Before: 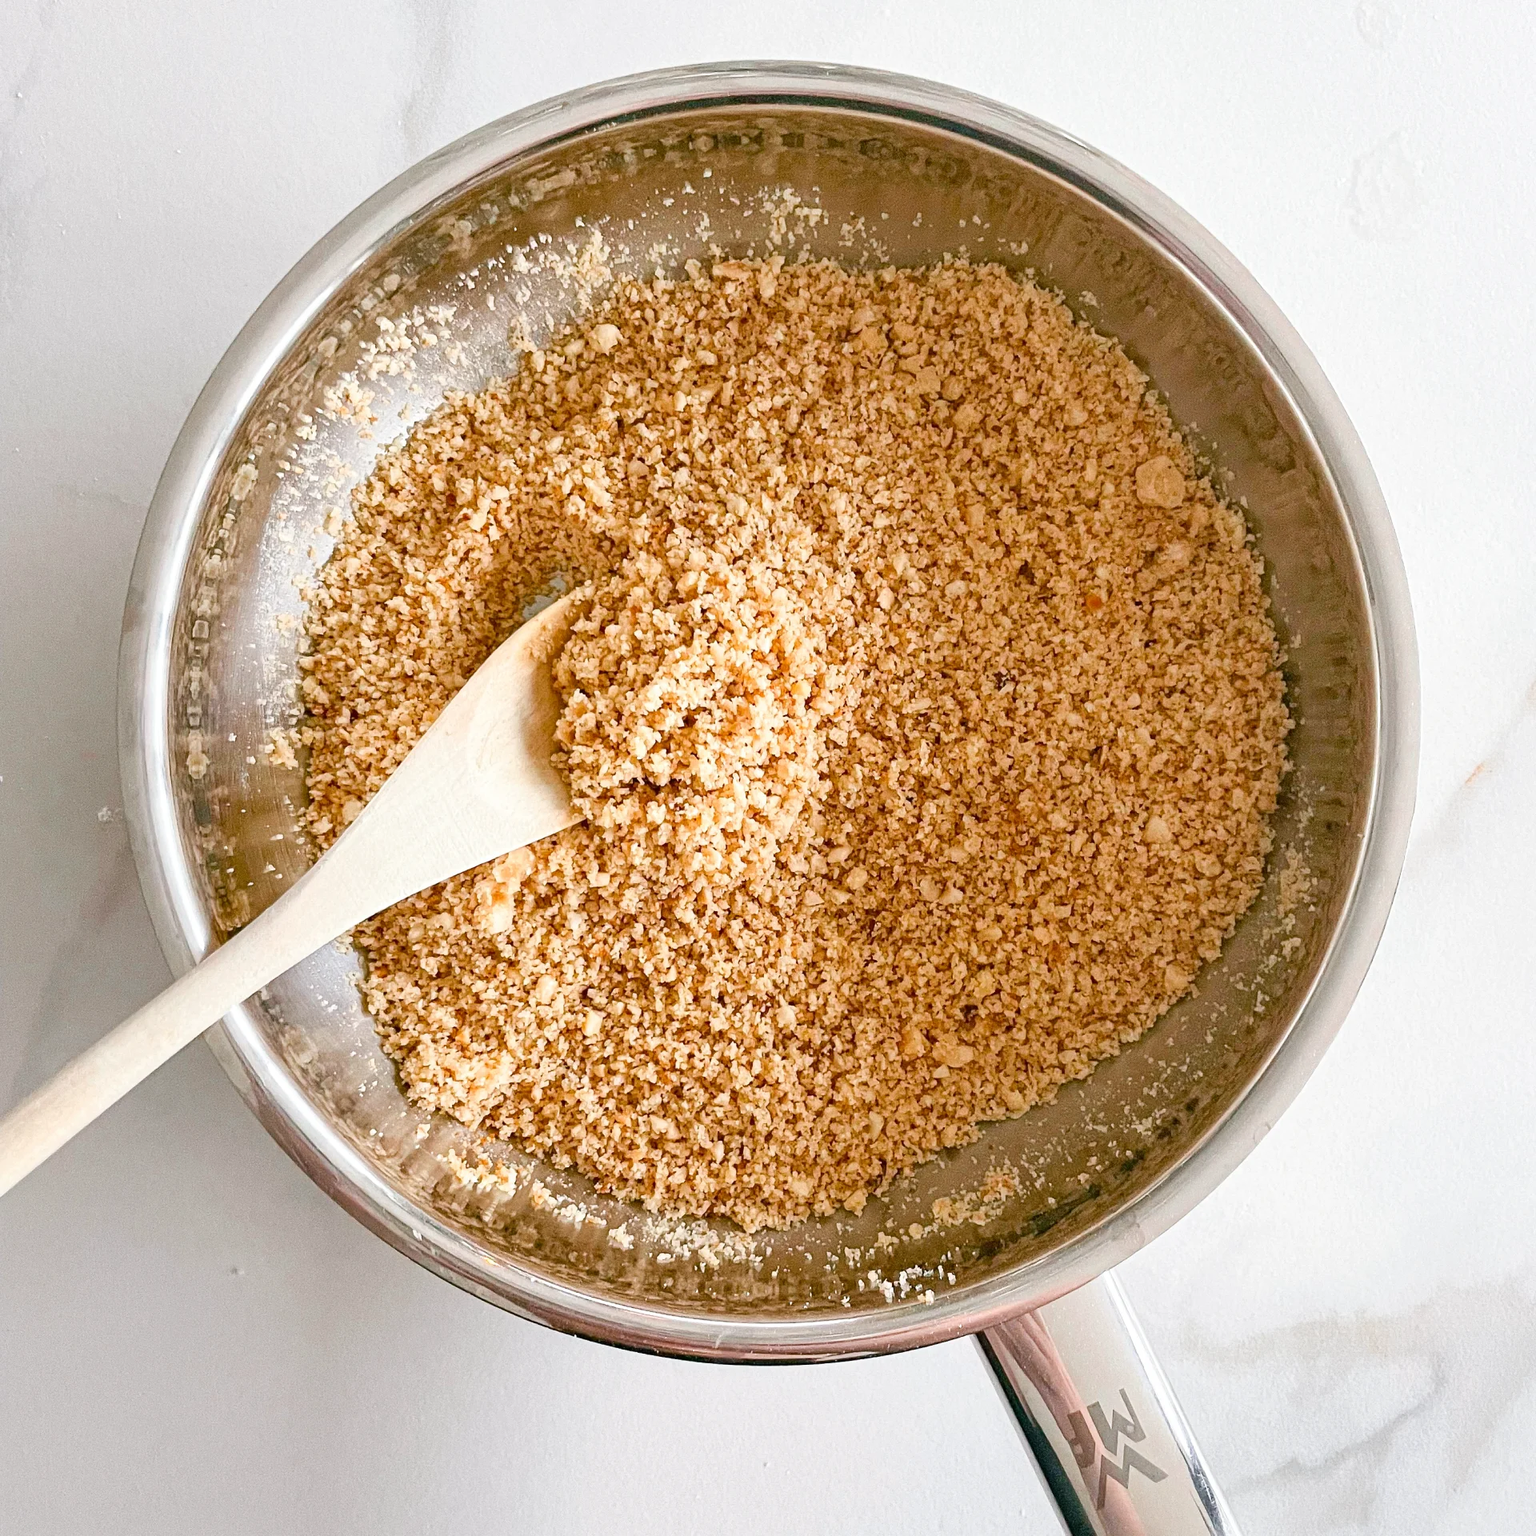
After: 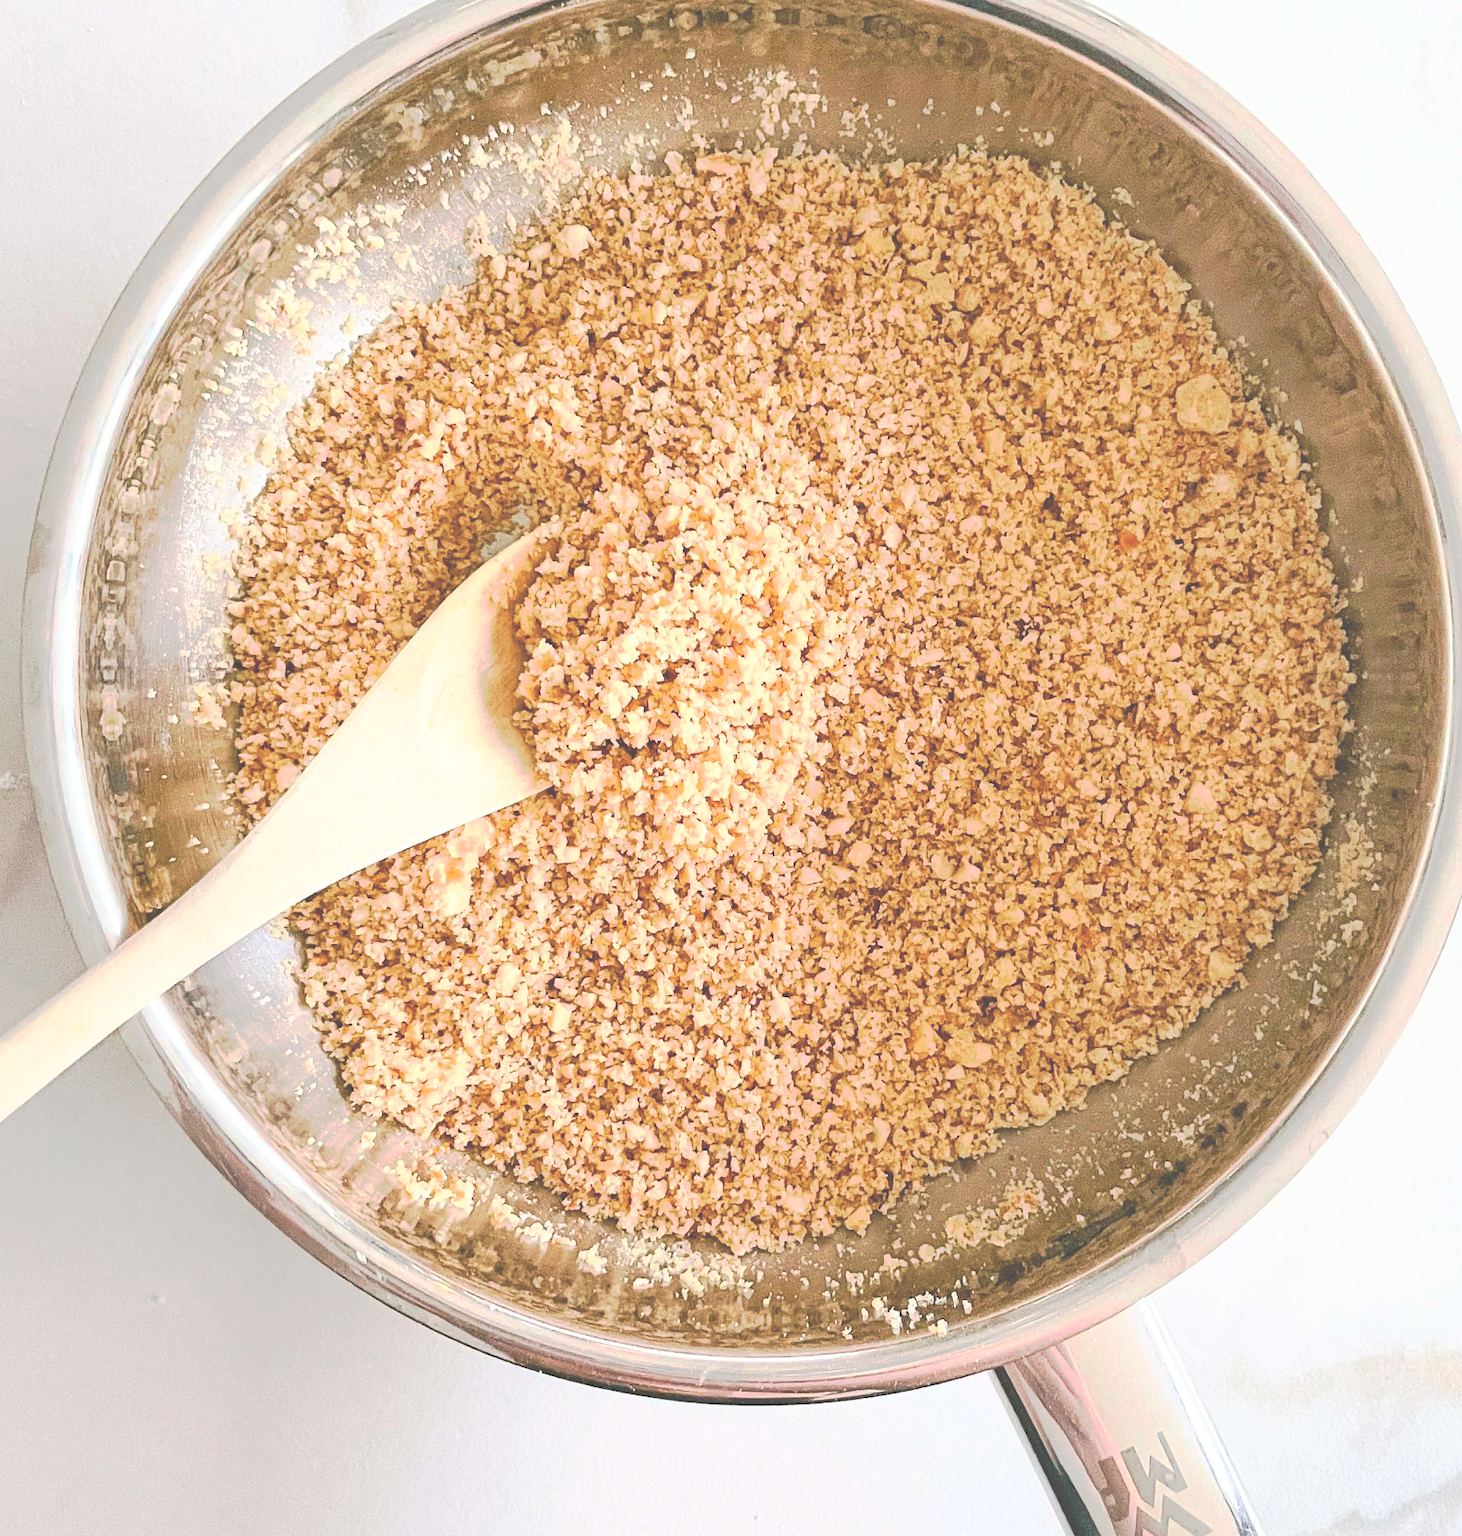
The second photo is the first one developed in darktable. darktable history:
tone curve: curves: ch0 [(0, 0) (0.003, 0.313) (0.011, 0.317) (0.025, 0.317) (0.044, 0.322) (0.069, 0.327) (0.1, 0.335) (0.136, 0.347) (0.177, 0.364) (0.224, 0.384) (0.277, 0.421) (0.335, 0.459) (0.399, 0.501) (0.468, 0.554) (0.543, 0.611) (0.623, 0.679) (0.709, 0.751) (0.801, 0.804) (0.898, 0.844) (1, 1)], preserve colors none
base curve: curves: ch0 [(0, 0) (0.005, 0.002) (0.193, 0.295) (0.399, 0.664) (0.75, 0.928) (1, 1)]
crop: left 6.446%, top 8.188%, right 9.538%, bottom 3.548%
